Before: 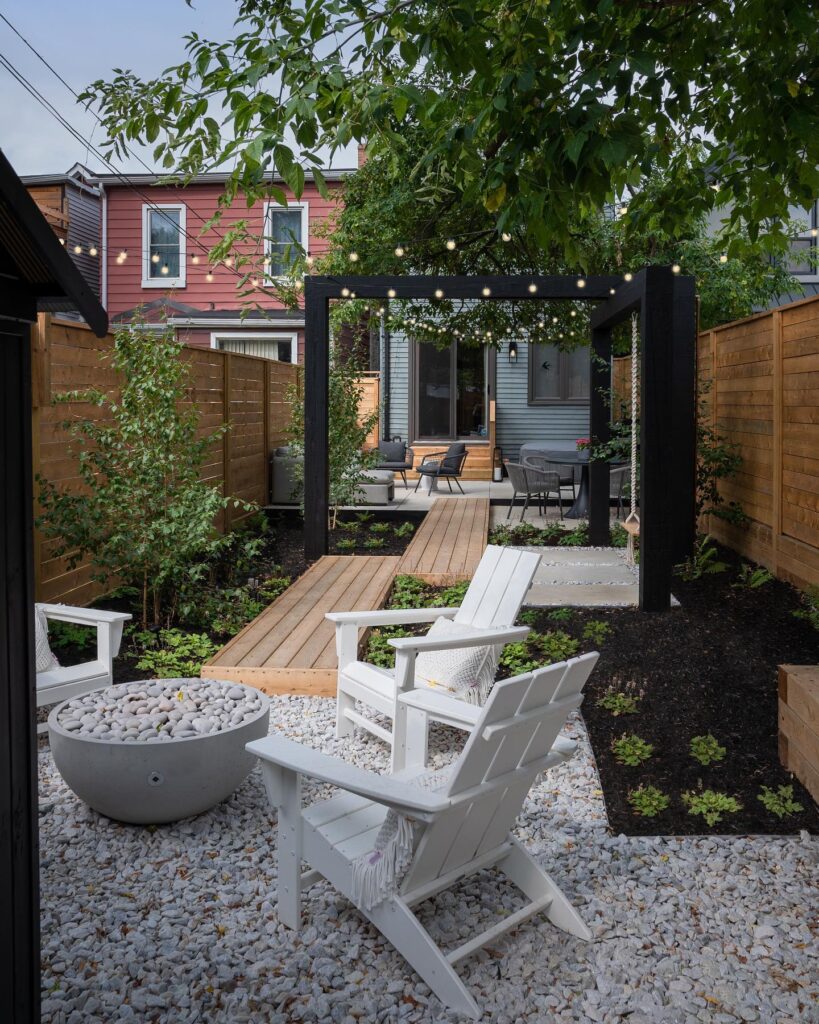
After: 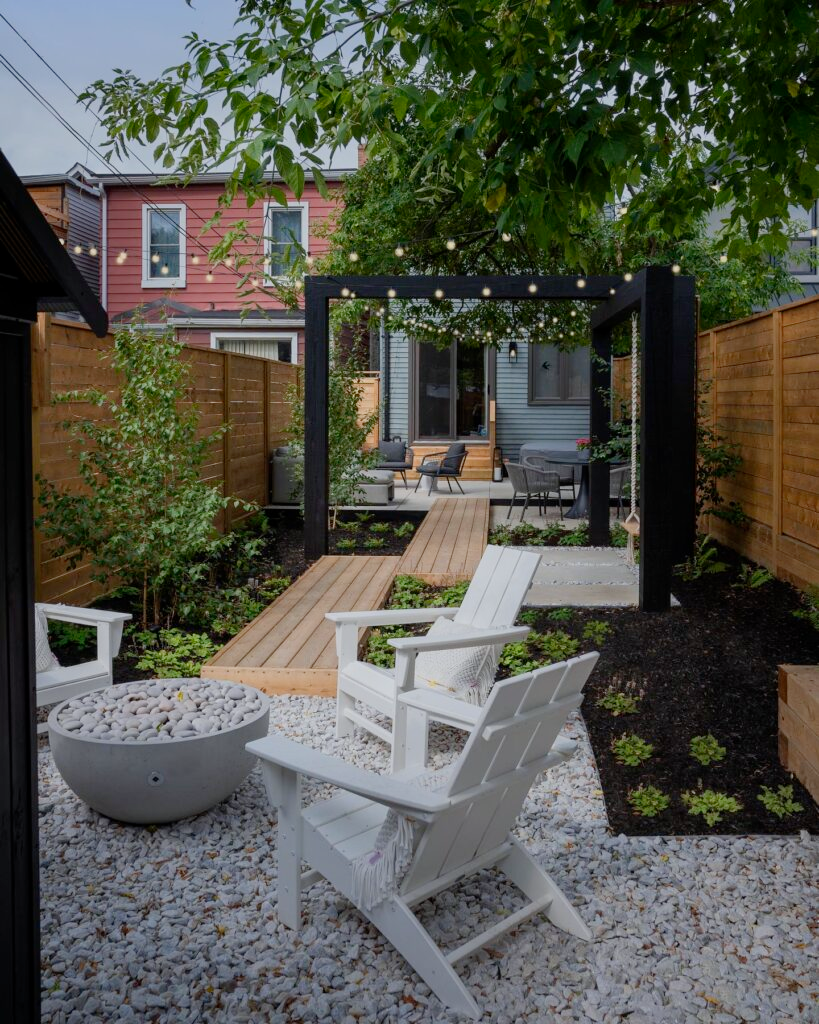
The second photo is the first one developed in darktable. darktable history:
white balance: red 0.986, blue 1.01
filmic rgb: black relative exposure -16 EV, threshold -0.33 EV, transition 3.19 EV, structure ↔ texture 100%, target black luminance 0%, hardness 7.57, latitude 72.96%, contrast 0.908, highlights saturation mix 10%, shadows ↔ highlights balance -0.38%, add noise in highlights 0, preserve chrominance no, color science v4 (2020), iterations of high-quality reconstruction 10, enable highlight reconstruction true
